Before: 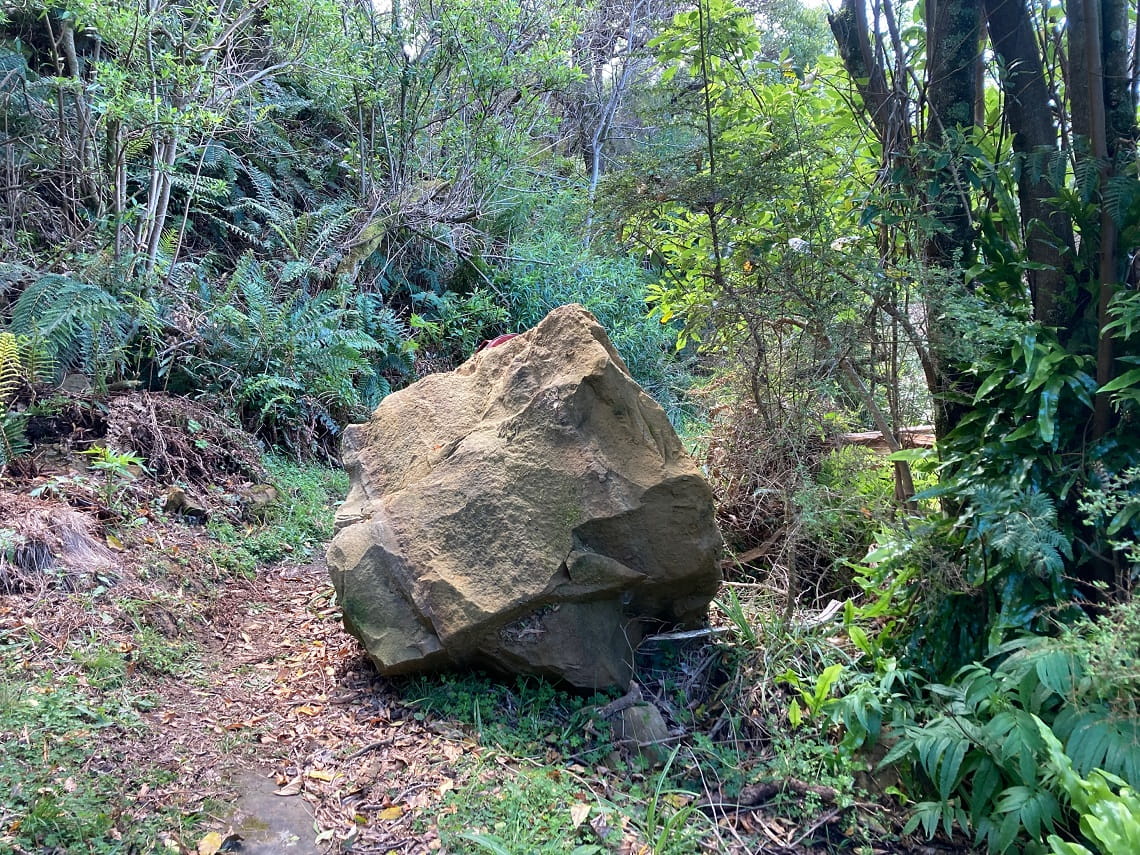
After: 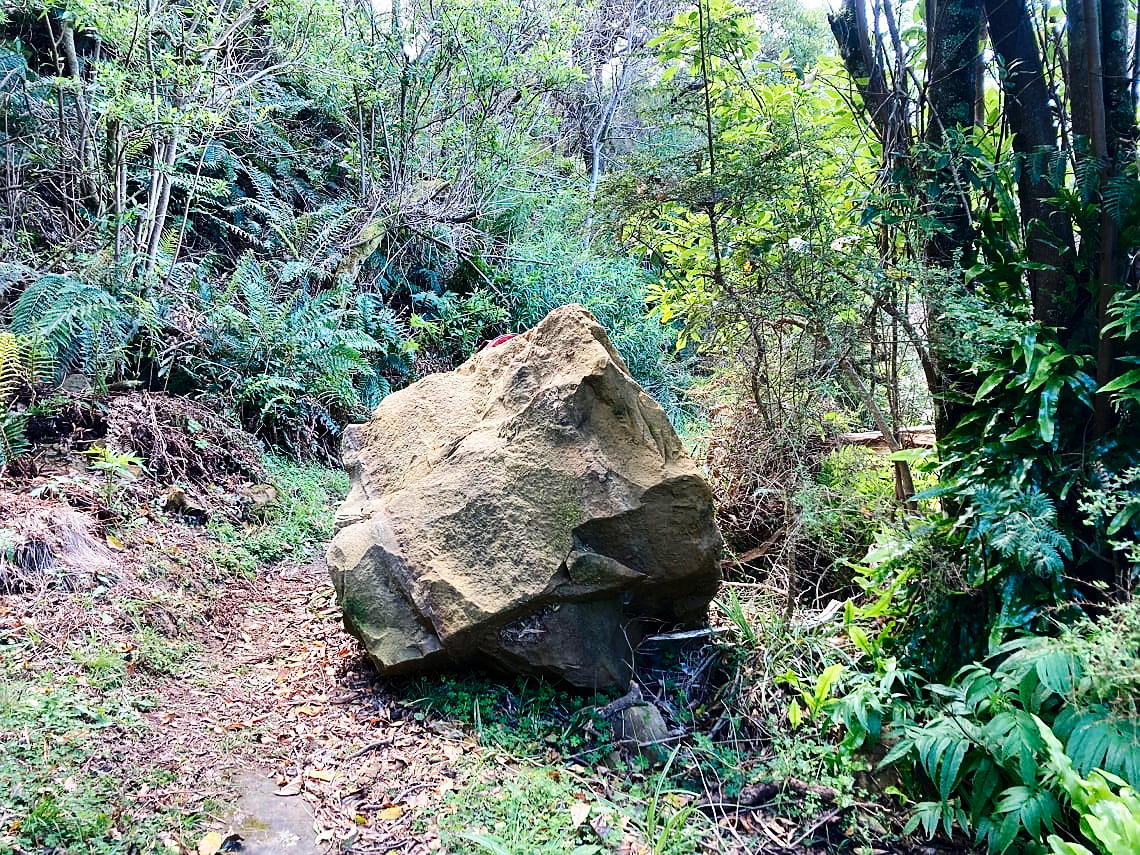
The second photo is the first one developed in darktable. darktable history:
sharpen: radius 1.244, amount 0.295, threshold 0.108
contrast brightness saturation: contrast 0.137
base curve: curves: ch0 [(0, 0) (0.036, 0.025) (0.121, 0.166) (0.206, 0.329) (0.605, 0.79) (1, 1)], preserve colors none
